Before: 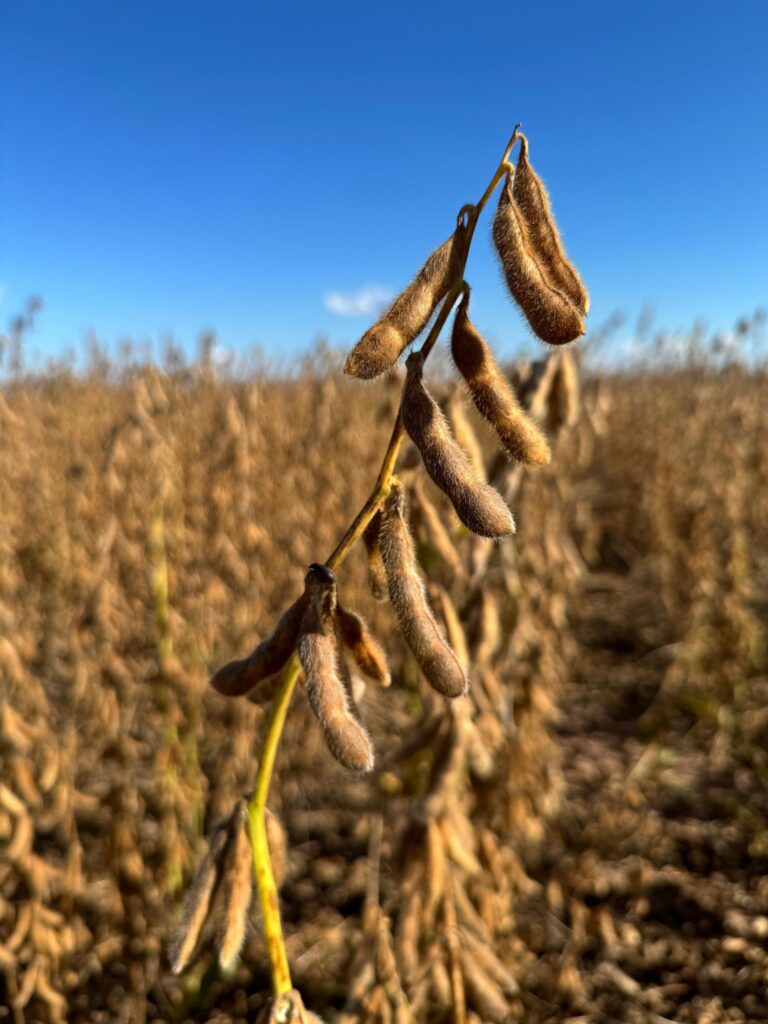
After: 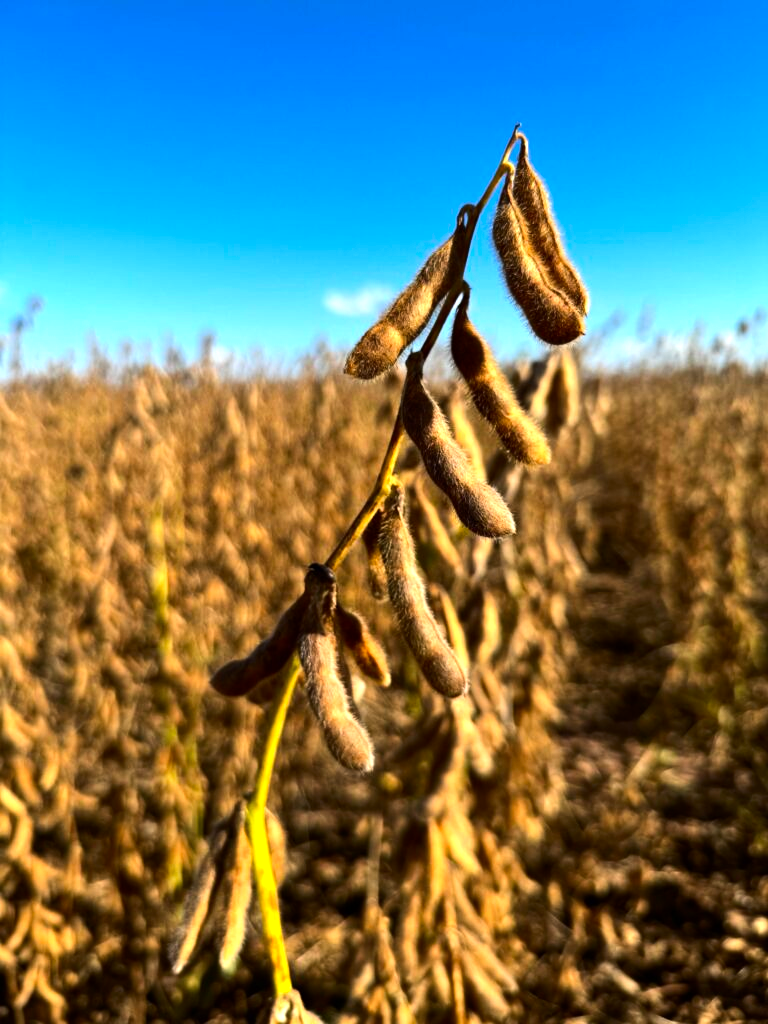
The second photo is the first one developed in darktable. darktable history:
tone equalizer: -8 EV -0.75 EV, -7 EV -0.7 EV, -6 EV -0.6 EV, -5 EV -0.4 EV, -3 EV 0.4 EV, -2 EV 0.6 EV, -1 EV 0.7 EV, +0 EV 0.75 EV, edges refinement/feathering 500, mask exposure compensation -1.57 EV, preserve details no
contrast brightness saturation: contrast 0.09, saturation 0.28
